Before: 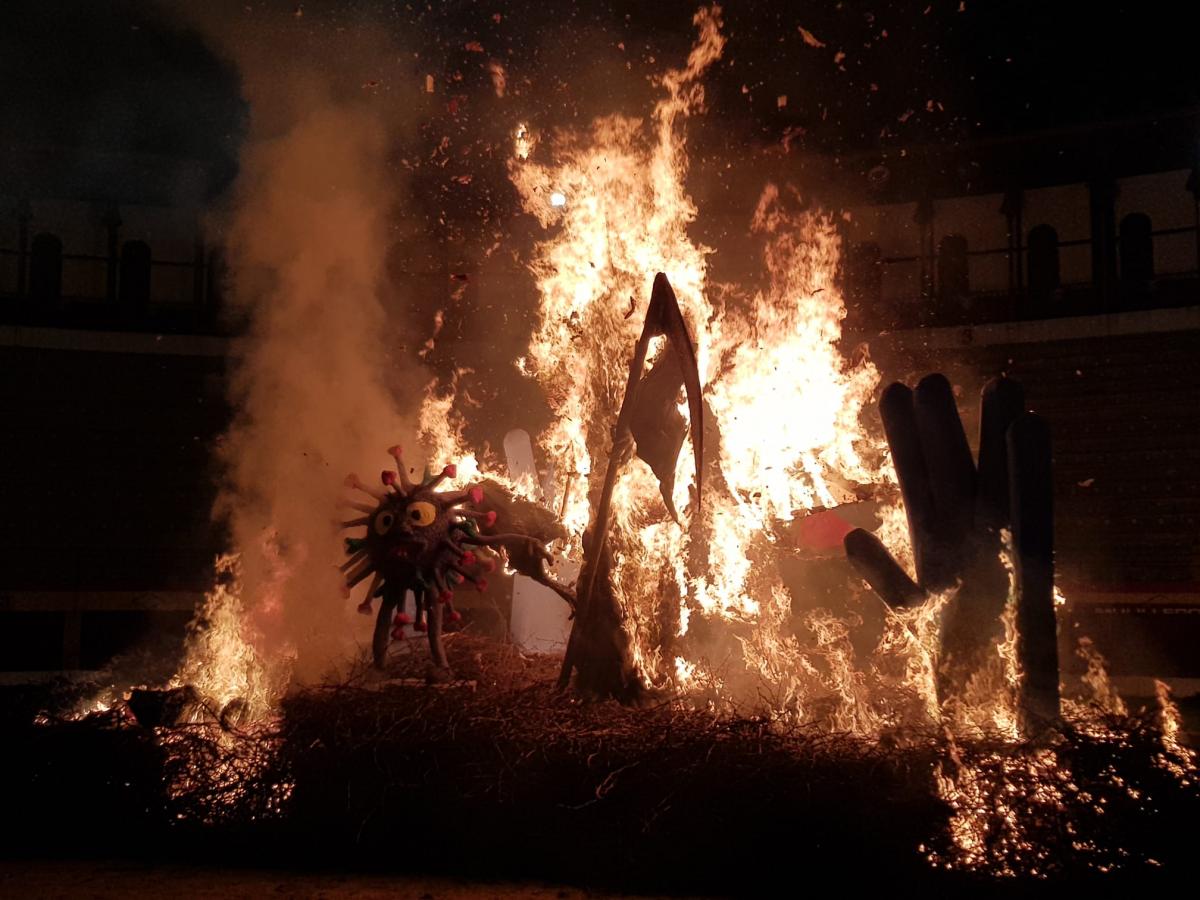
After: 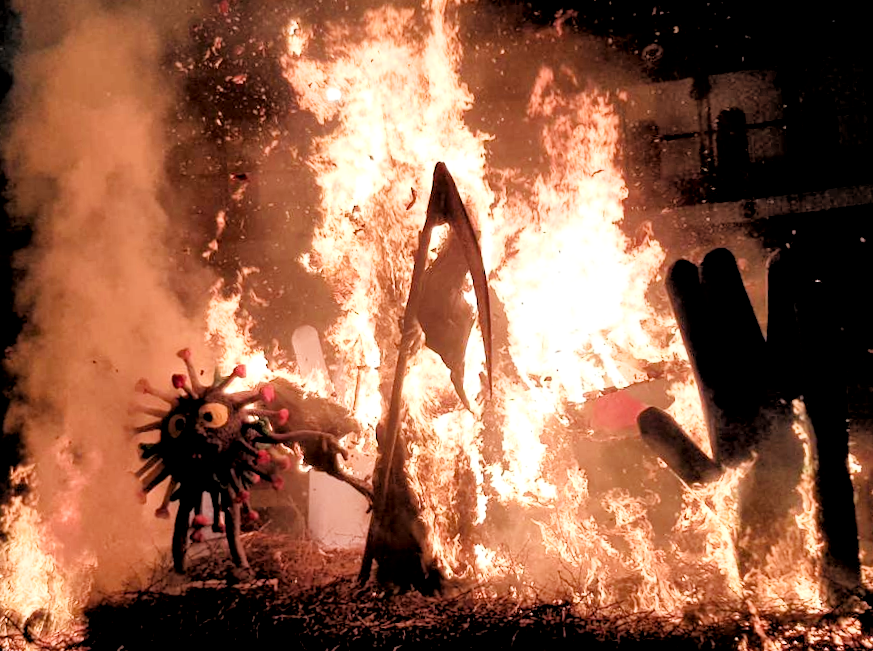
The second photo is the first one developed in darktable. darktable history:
exposure: exposure 1.25 EV, compensate exposure bias true, compensate highlight preservation false
velvia: strength 10%
local contrast: mode bilateral grid, contrast 20, coarseness 50, detail 171%, midtone range 0.2
crop: left 16.768%, top 8.653%, right 8.362%, bottom 12.485%
rotate and perspective: rotation -3°, crop left 0.031, crop right 0.968, crop top 0.07, crop bottom 0.93
shadows and highlights: shadows 0, highlights 40
filmic rgb: black relative exposure -7.65 EV, white relative exposure 4.56 EV, hardness 3.61
rgb levels: levels [[0.013, 0.434, 0.89], [0, 0.5, 1], [0, 0.5, 1]]
